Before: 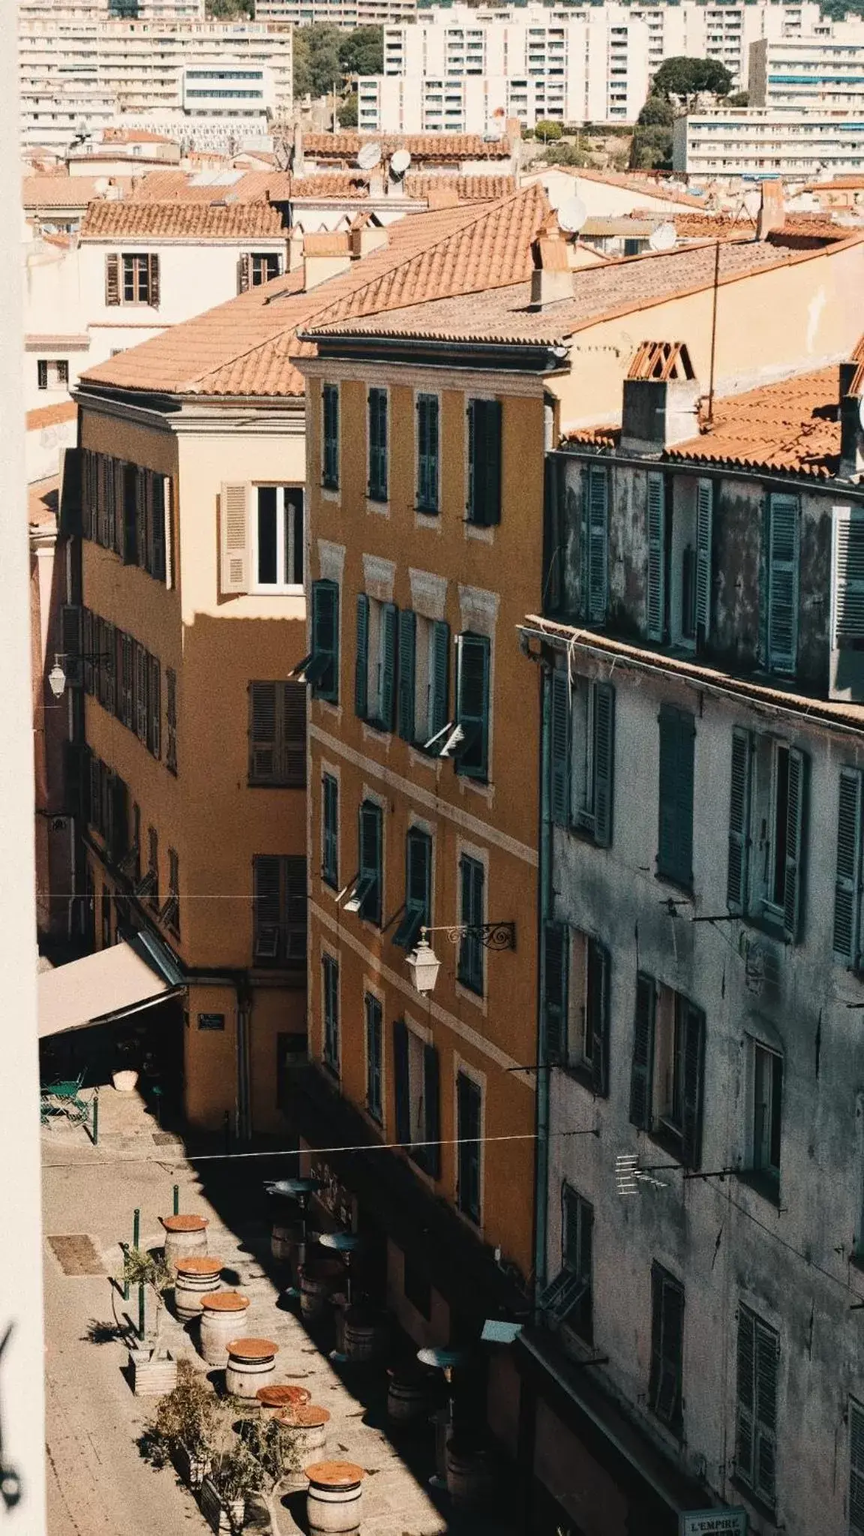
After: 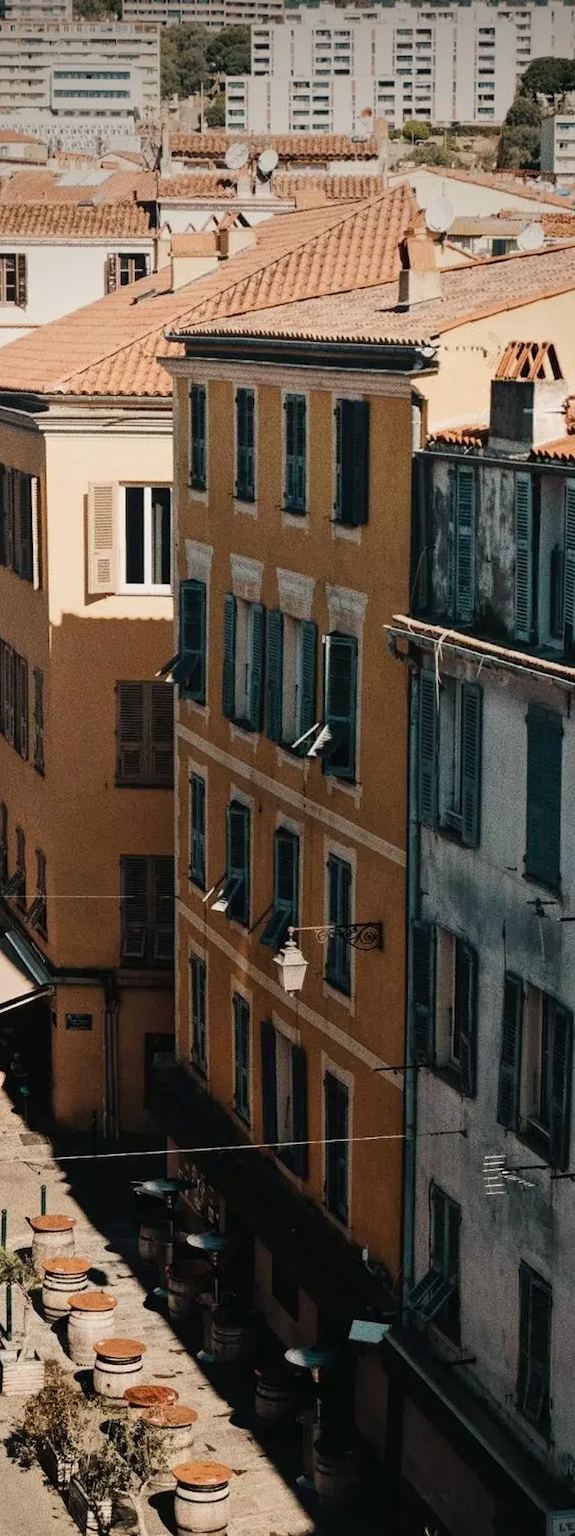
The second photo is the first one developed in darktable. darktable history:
exposure: black level correction 0.002, exposure -0.1 EV, compensate highlight preservation false
color balance rgb: on, module defaults
vignetting: brightness -0.629, saturation -0.007, center (-0.028, 0.239)
crop: left 15.419%, right 17.914%
